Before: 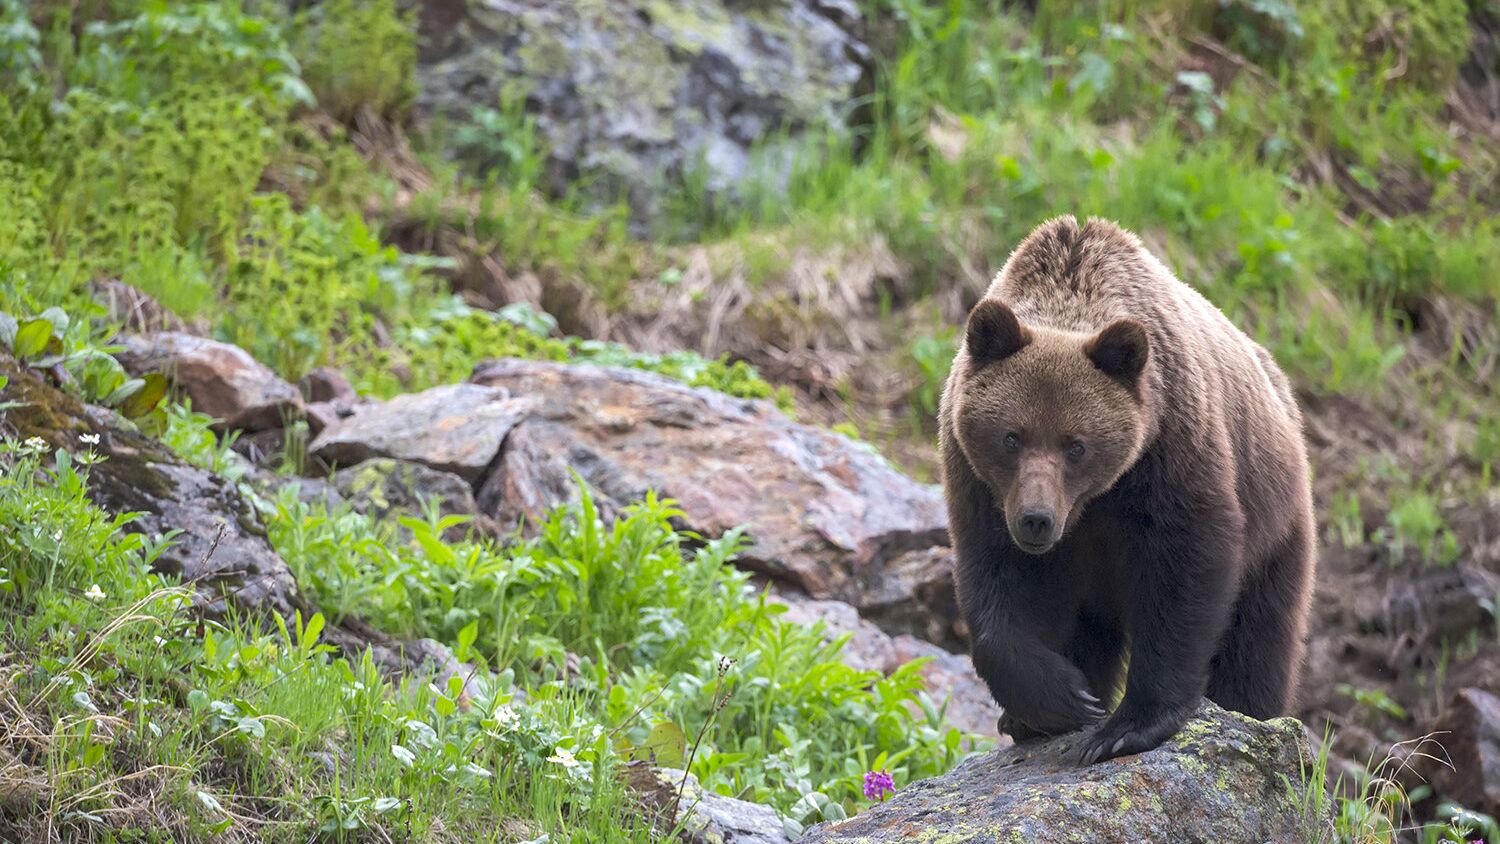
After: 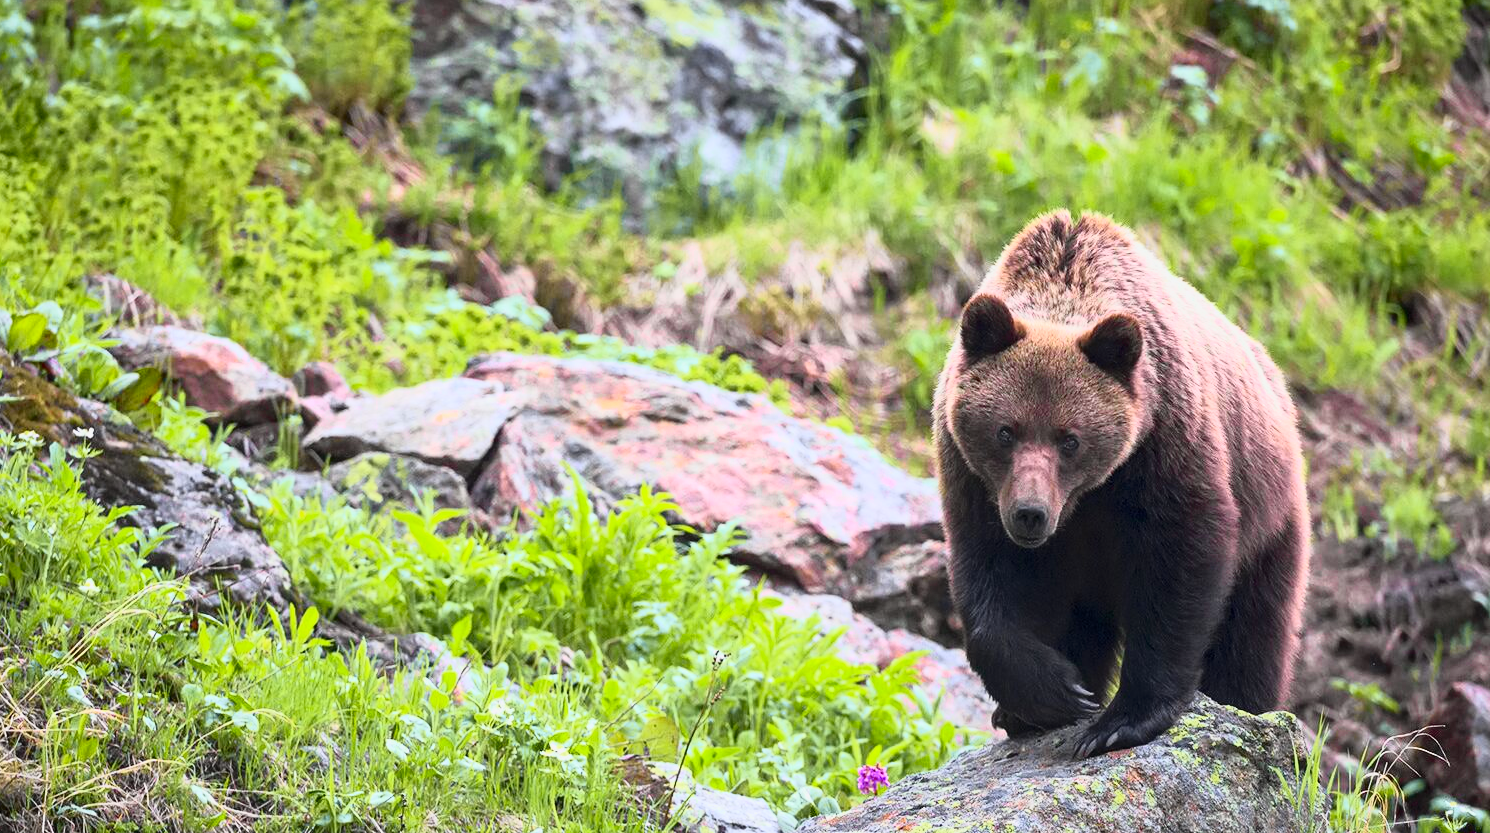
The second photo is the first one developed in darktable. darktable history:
crop: left 0.442%, top 0.758%, right 0.223%, bottom 0.527%
tone curve: curves: ch0 [(0, 0) (0.046, 0.031) (0.163, 0.114) (0.391, 0.432) (0.488, 0.561) (0.695, 0.839) (0.785, 0.904) (1, 0.965)]; ch1 [(0, 0) (0.248, 0.252) (0.427, 0.412) (0.482, 0.462) (0.499, 0.497) (0.518, 0.52) (0.535, 0.577) (0.585, 0.623) (0.679, 0.743) (0.788, 0.809) (1, 1)]; ch2 [(0, 0) (0.313, 0.262) (0.427, 0.417) (0.473, 0.47) (0.503, 0.503) (0.523, 0.515) (0.557, 0.596) (0.598, 0.646) (0.708, 0.771) (1, 1)], color space Lab, independent channels, preserve colors none
